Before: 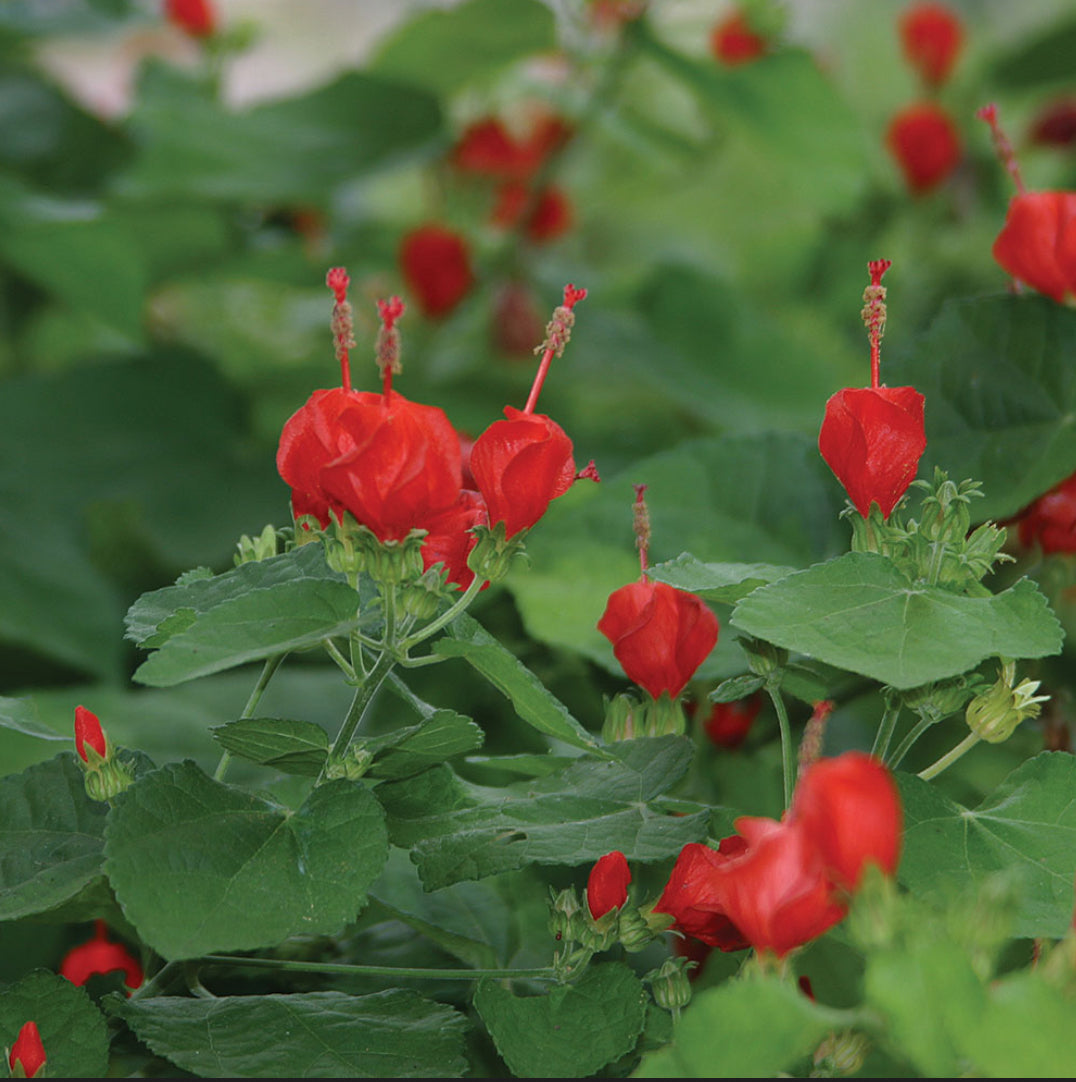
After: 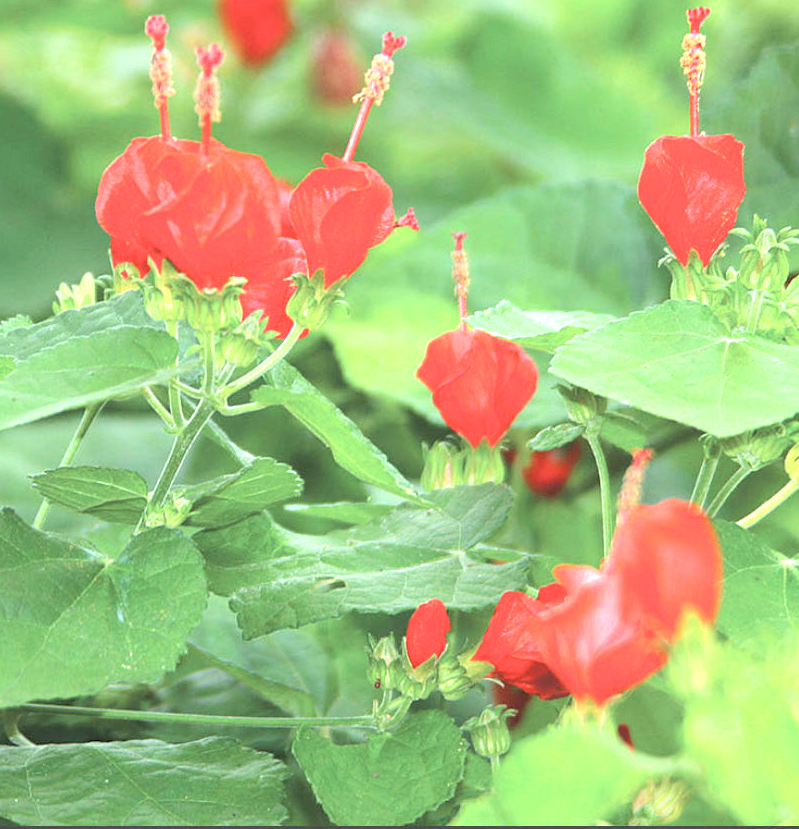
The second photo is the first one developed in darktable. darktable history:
contrast brightness saturation: brightness 0.128
exposure: black level correction 0.001, exposure 1.818 EV, compensate exposure bias true, compensate highlight preservation false
crop: left 16.85%, top 23.307%, right 8.859%
shadows and highlights: shadows -11.47, white point adjustment 3.86, highlights 26.48
levels: gray 50.8%
